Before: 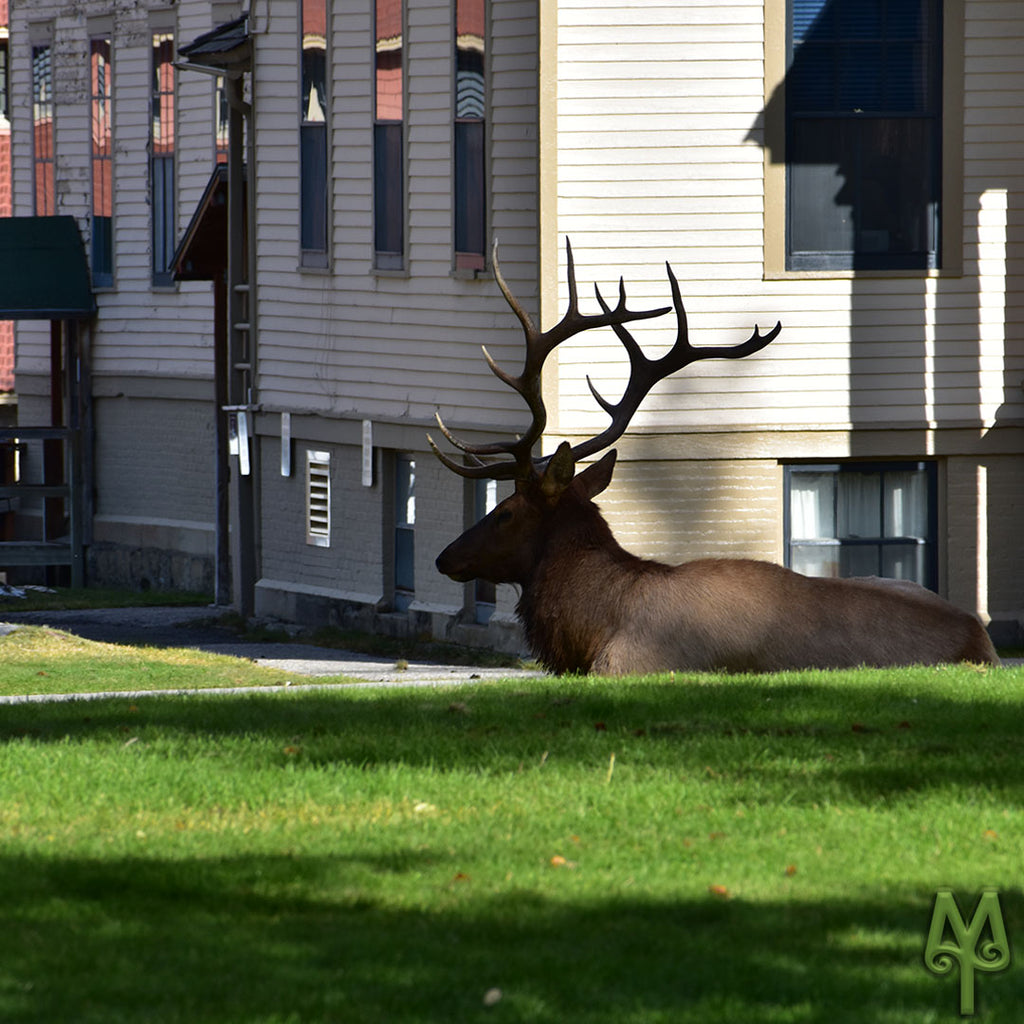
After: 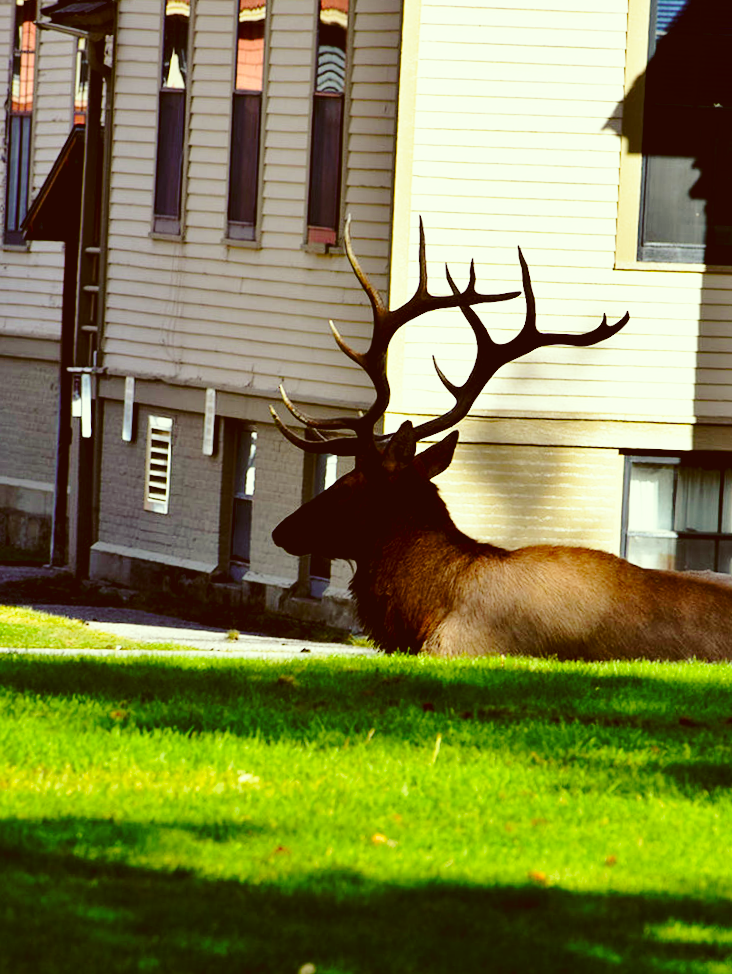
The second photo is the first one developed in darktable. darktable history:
exposure: black level correction 0.009, exposure 0.015 EV, compensate exposure bias true, compensate highlight preservation false
crop and rotate: angle -2.96°, left 14.074%, top 0.022%, right 10.75%, bottom 0.035%
color balance rgb: global offset › luminance 0.469%, global offset › hue 169.04°, perceptual saturation grading › global saturation 25.524%, global vibrance 0.516%
color correction: highlights a* -6.08, highlights b* 9.19, shadows a* 10.83, shadows b* 23.27
base curve: curves: ch0 [(0, 0) (0.032, 0.037) (0.105, 0.228) (0.435, 0.76) (0.856, 0.983) (1, 1)], preserve colors none
tone equalizer: on, module defaults
